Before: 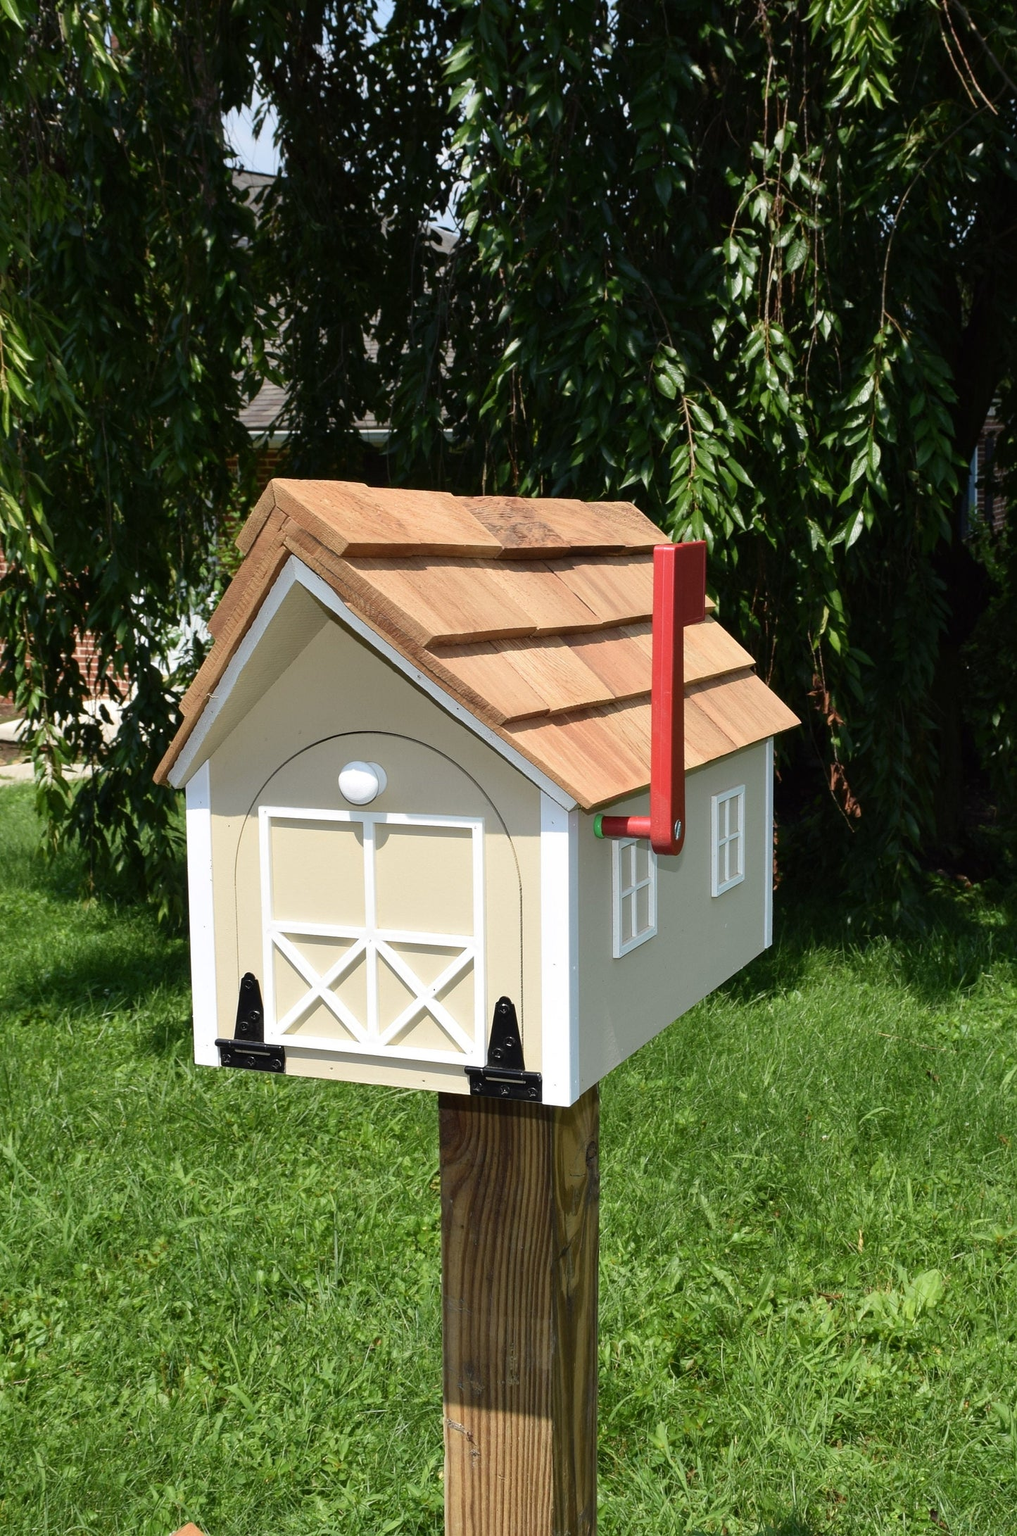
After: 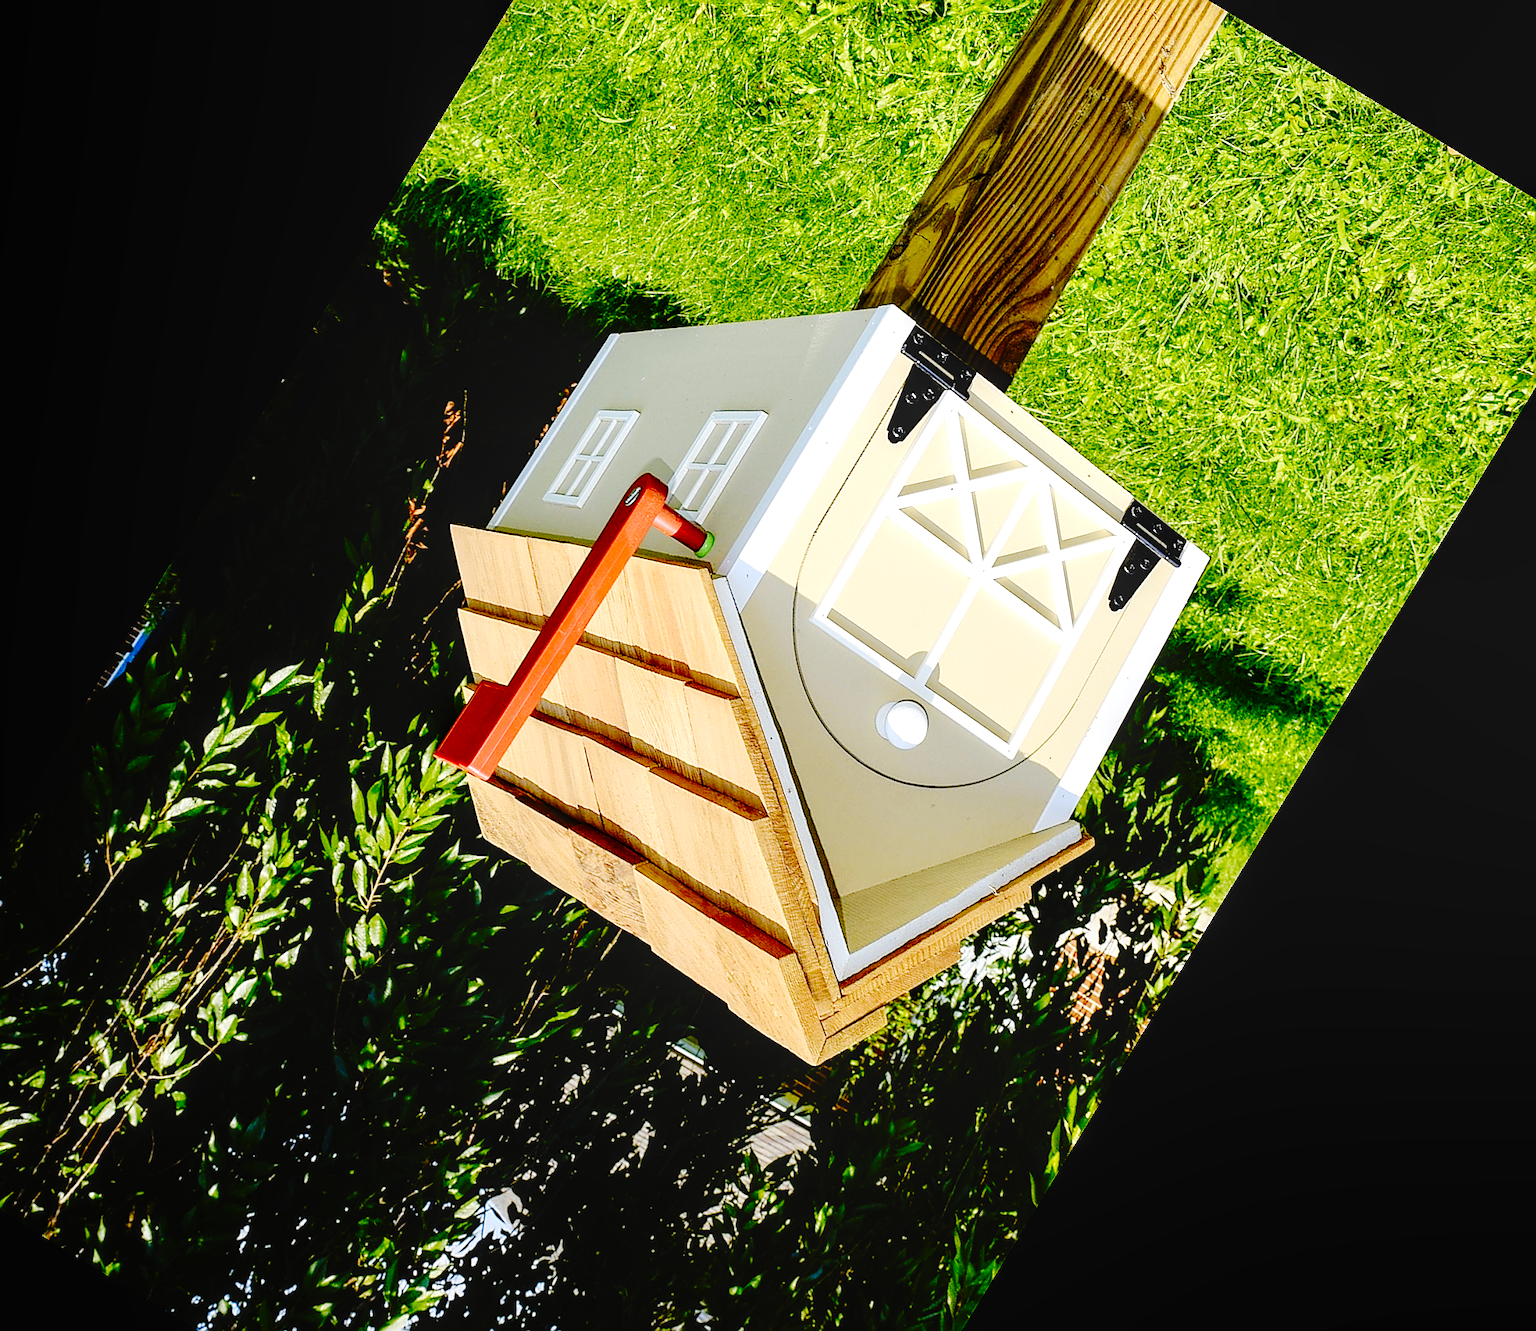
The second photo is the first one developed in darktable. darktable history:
crop and rotate: angle 148.68°, left 9.111%, top 15.603%, right 4.588%, bottom 17.041%
rotate and perspective: rotation 0.074°, lens shift (vertical) 0.096, lens shift (horizontal) -0.041, crop left 0.043, crop right 0.952, crop top 0.024, crop bottom 0.979
color contrast: green-magenta contrast 1.12, blue-yellow contrast 1.95, unbound 0
local contrast: on, module defaults
sharpen: radius 1.4, amount 1.25, threshold 0.7
exposure: black level correction -0.002, exposure 0.54 EV, compensate highlight preservation false
base curve: curves: ch0 [(0, 0) (0.036, 0.01) (0.123, 0.254) (0.258, 0.504) (0.507, 0.748) (1, 1)], preserve colors none
